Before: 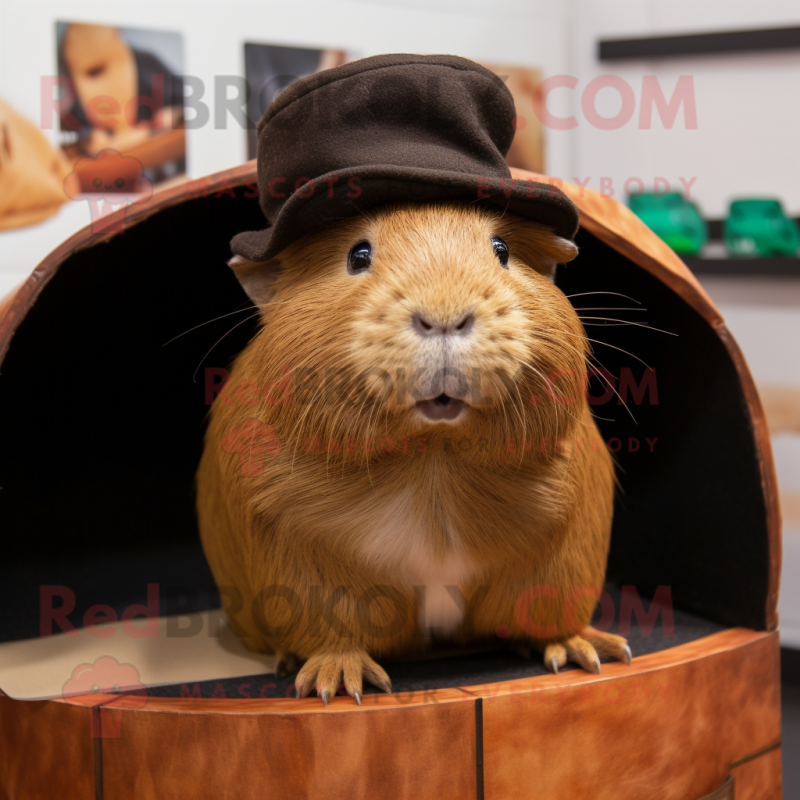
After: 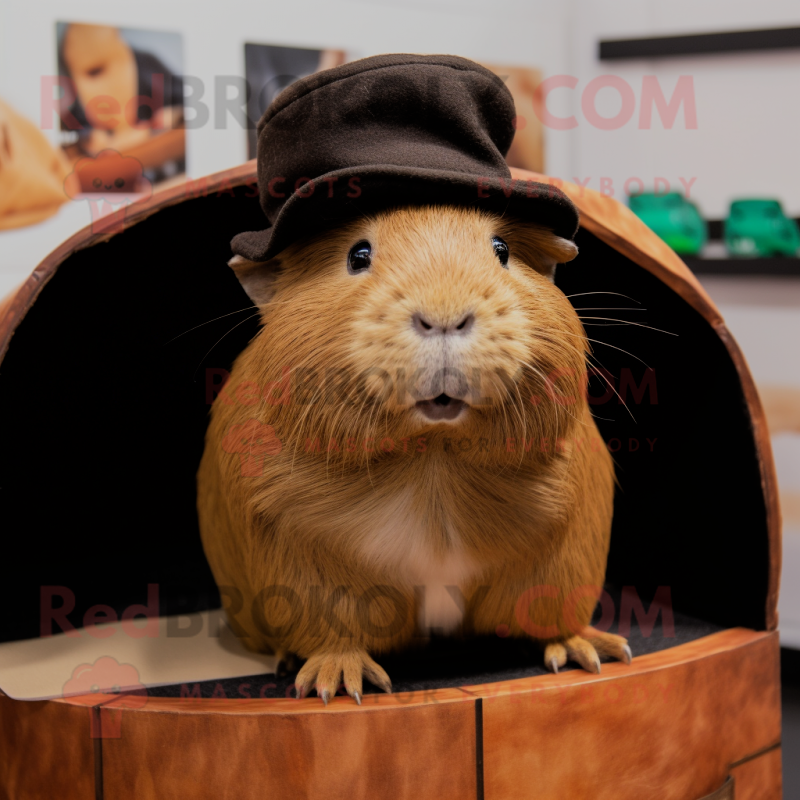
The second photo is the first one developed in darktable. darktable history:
filmic rgb: black relative exposure -6.64 EV, white relative exposure 4.56 EV, hardness 3.23, color science v6 (2022)
